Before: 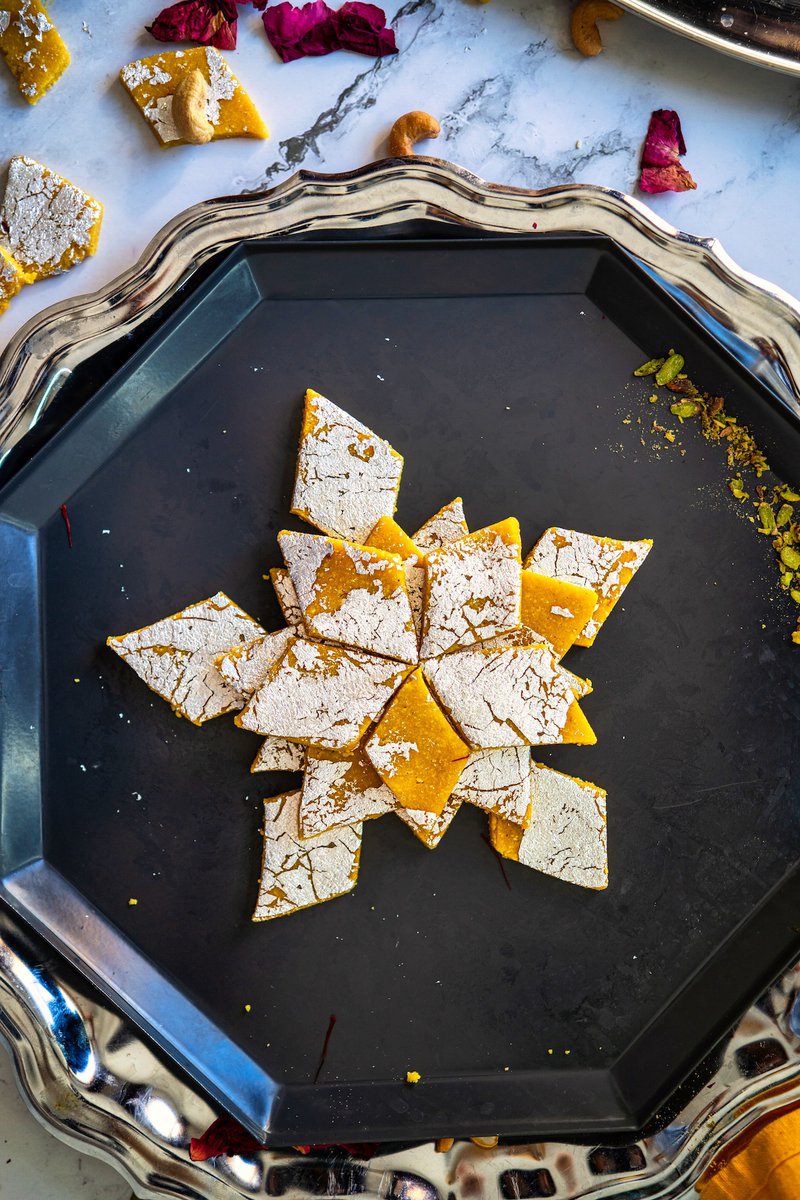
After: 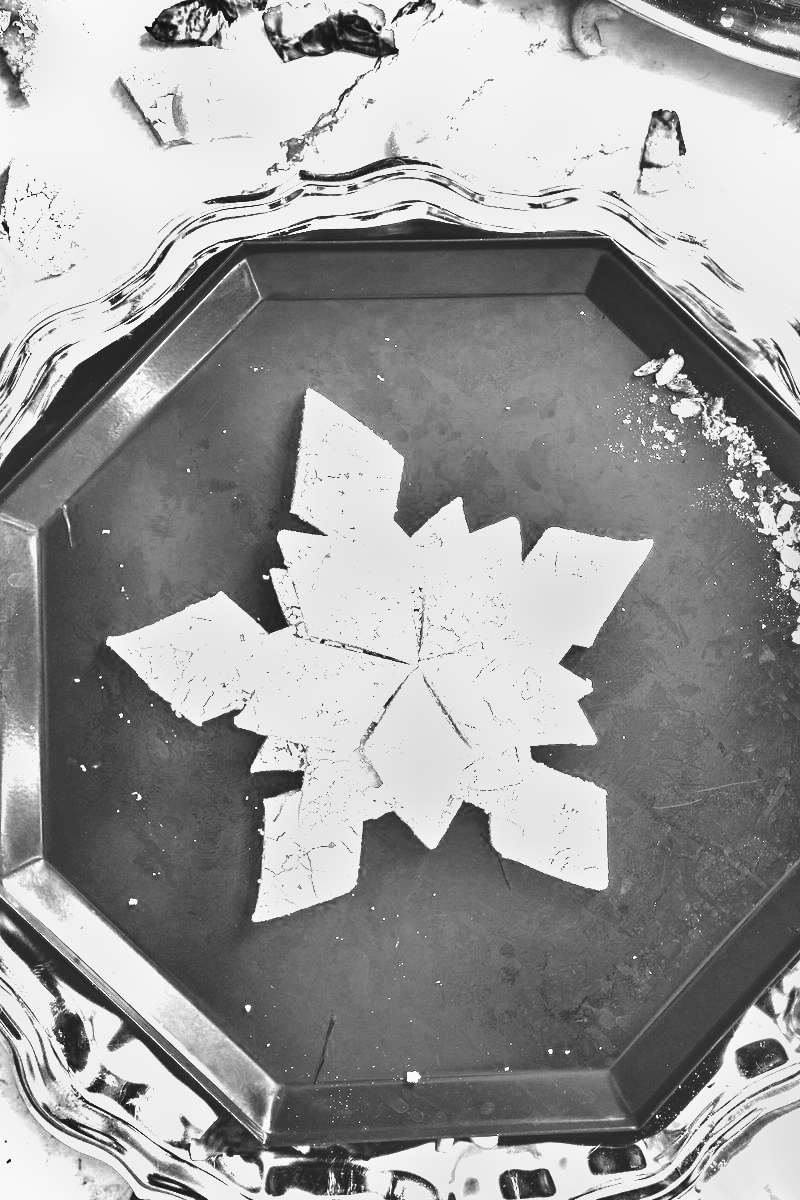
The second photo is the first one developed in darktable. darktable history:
exposure: black level correction -0.03, compensate highlight preservation false
monochrome: on, module defaults
white balance: red 4.26, blue 1.802
shadows and highlights: radius 108.52, shadows 23.73, highlights -59.32, low approximation 0.01, soften with gaussian
